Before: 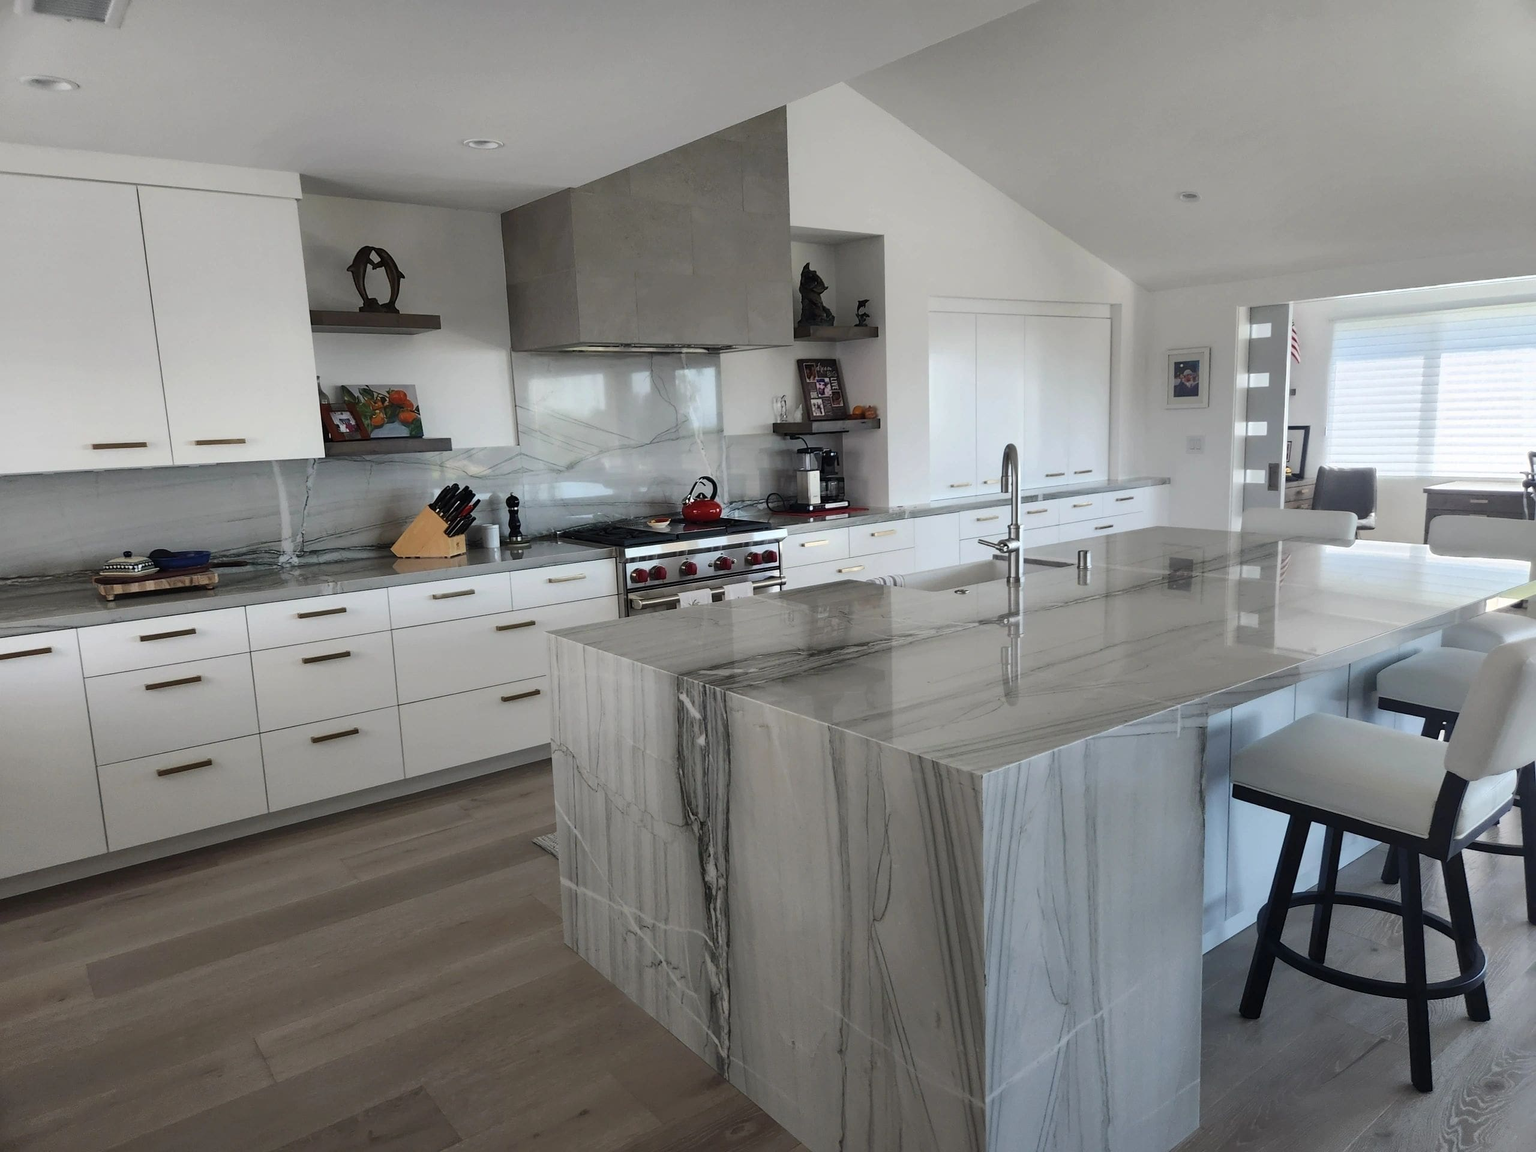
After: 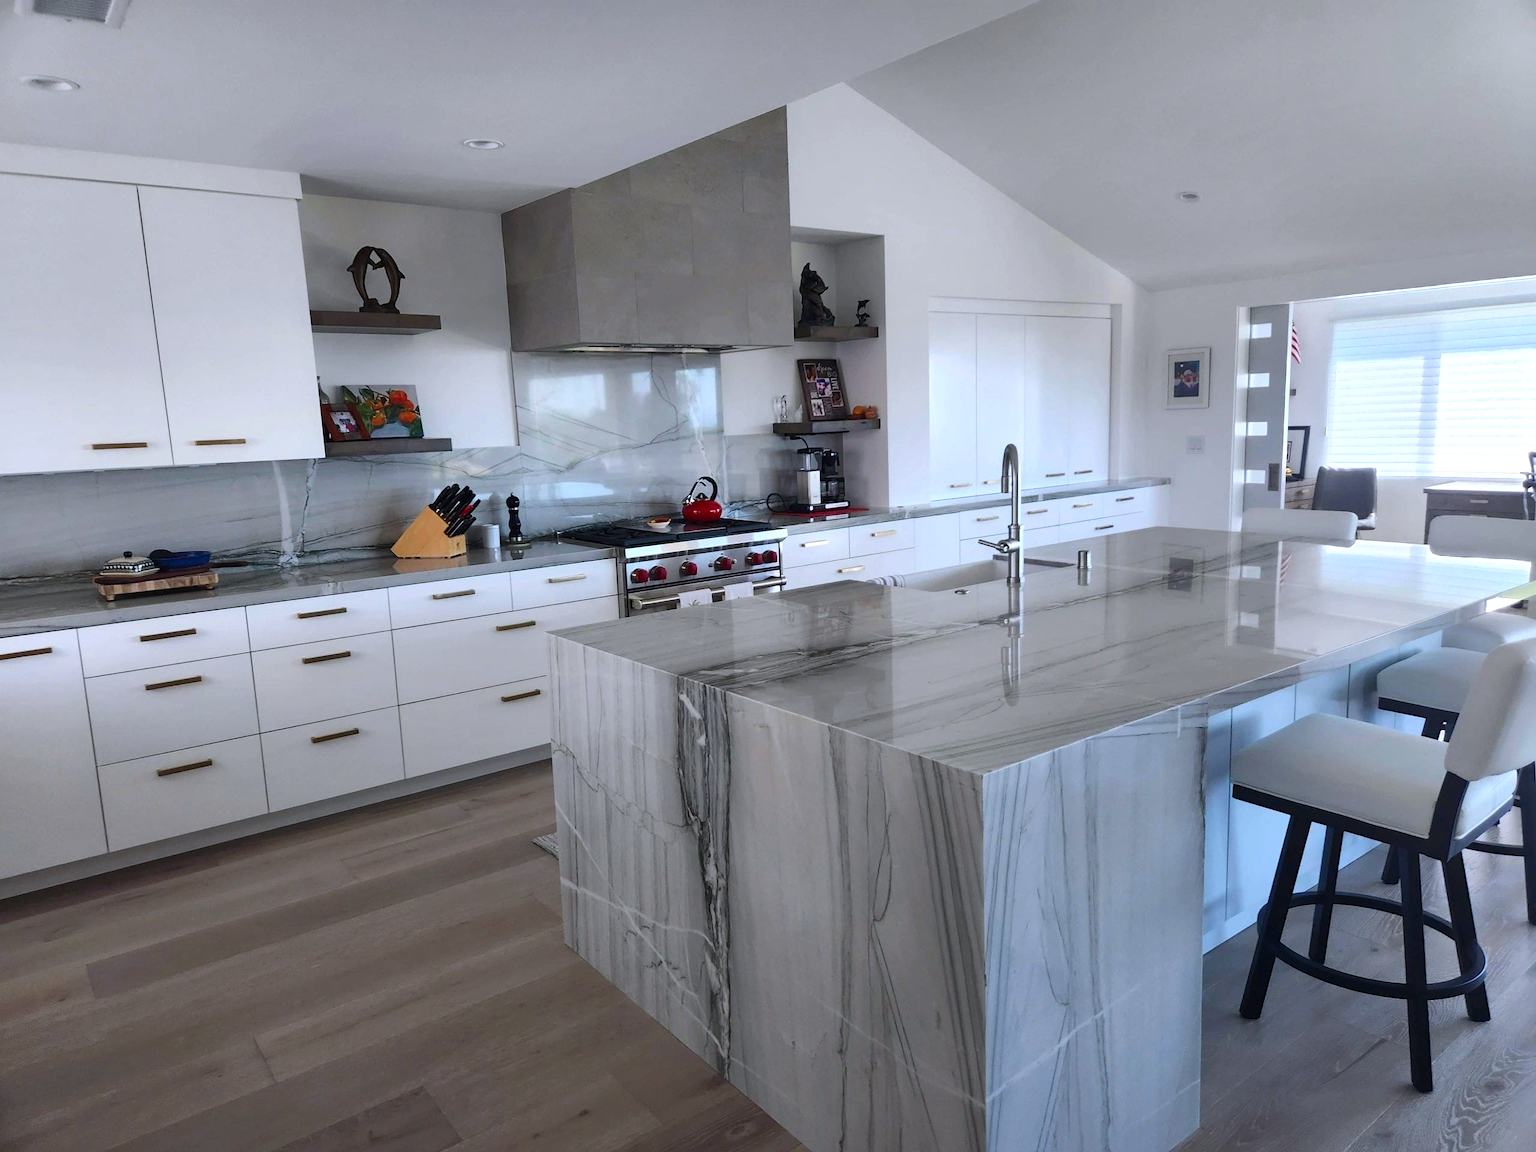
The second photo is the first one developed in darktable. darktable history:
exposure: exposure 0.217 EV, compensate highlight preservation false
contrast brightness saturation: brightness -0.02, saturation 0.35
color calibration: illuminant as shot in camera, x 0.358, y 0.373, temperature 4628.91 K
